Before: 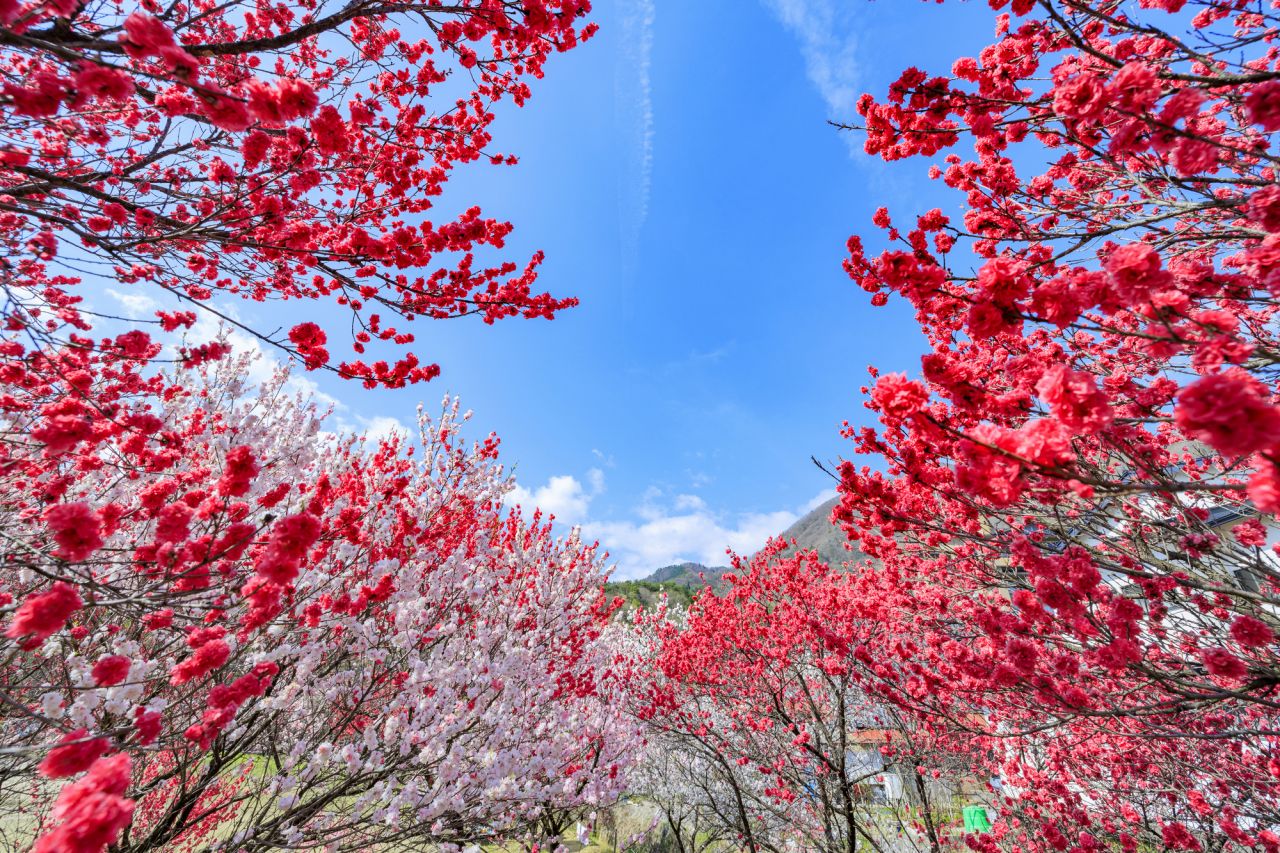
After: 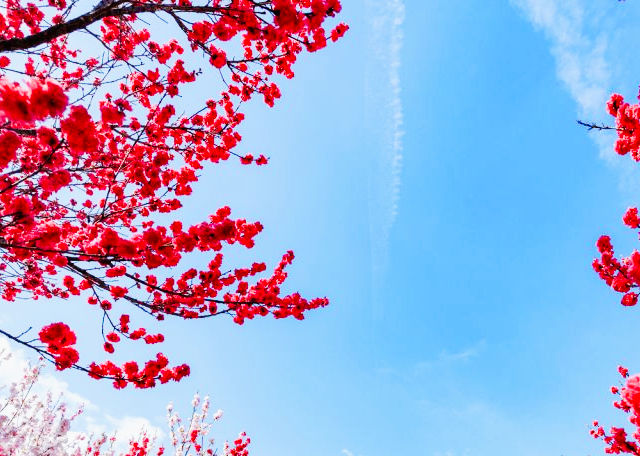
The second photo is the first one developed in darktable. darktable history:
exposure: black level correction 0, exposure -0.721 EV, compensate highlight preservation false
base curve: curves: ch0 [(0, 0) (0.007, 0.004) (0.027, 0.03) (0.046, 0.07) (0.207, 0.54) (0.442, 0.872) (0.673, 0.972) (1, 1)], preserve colors none
crop: left 19.556%, right 30.401%, bottom 46.458%
